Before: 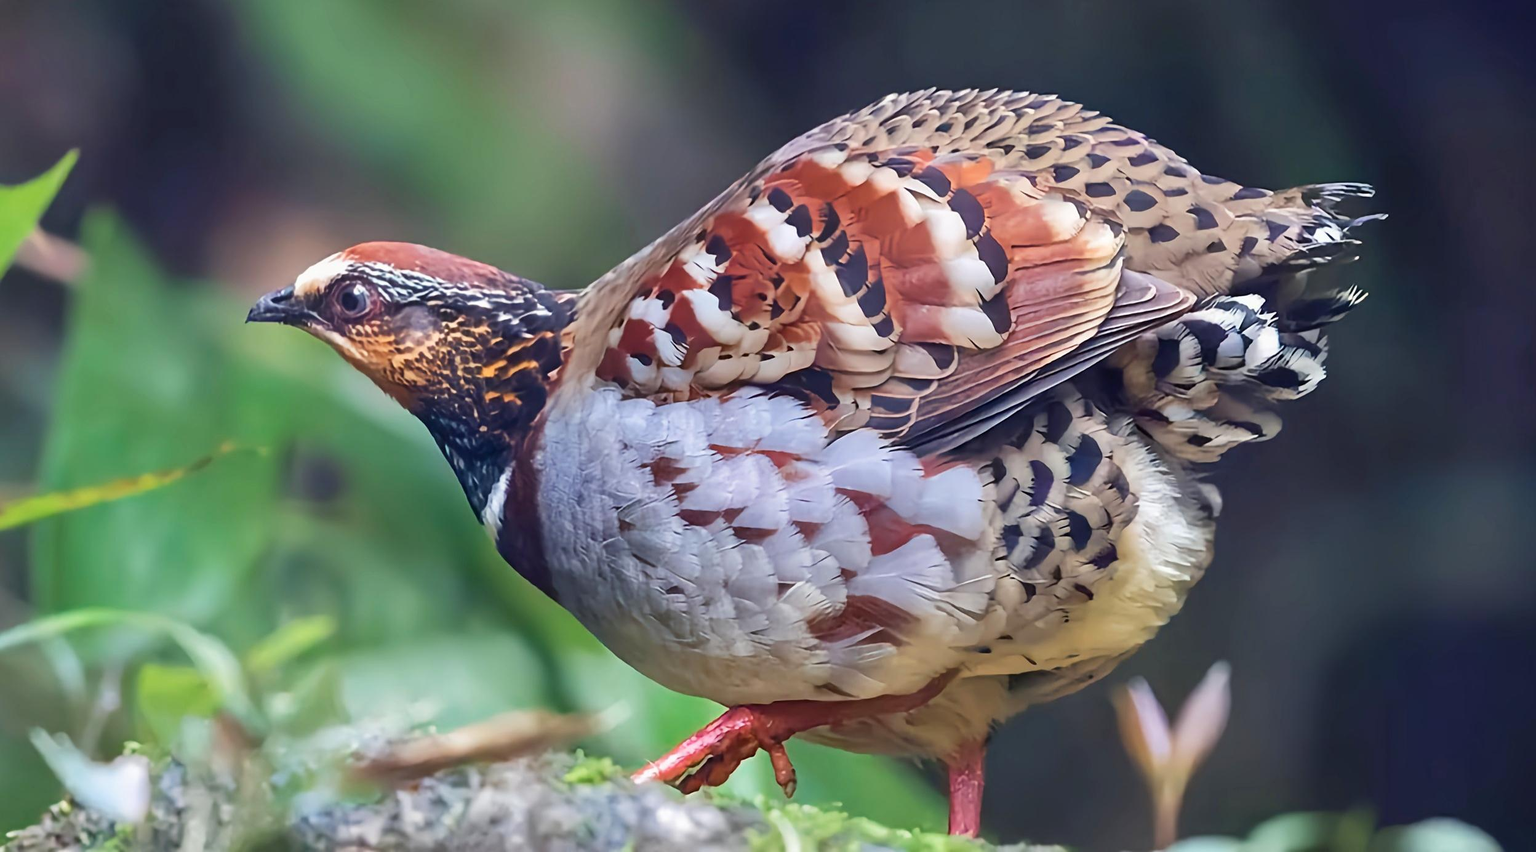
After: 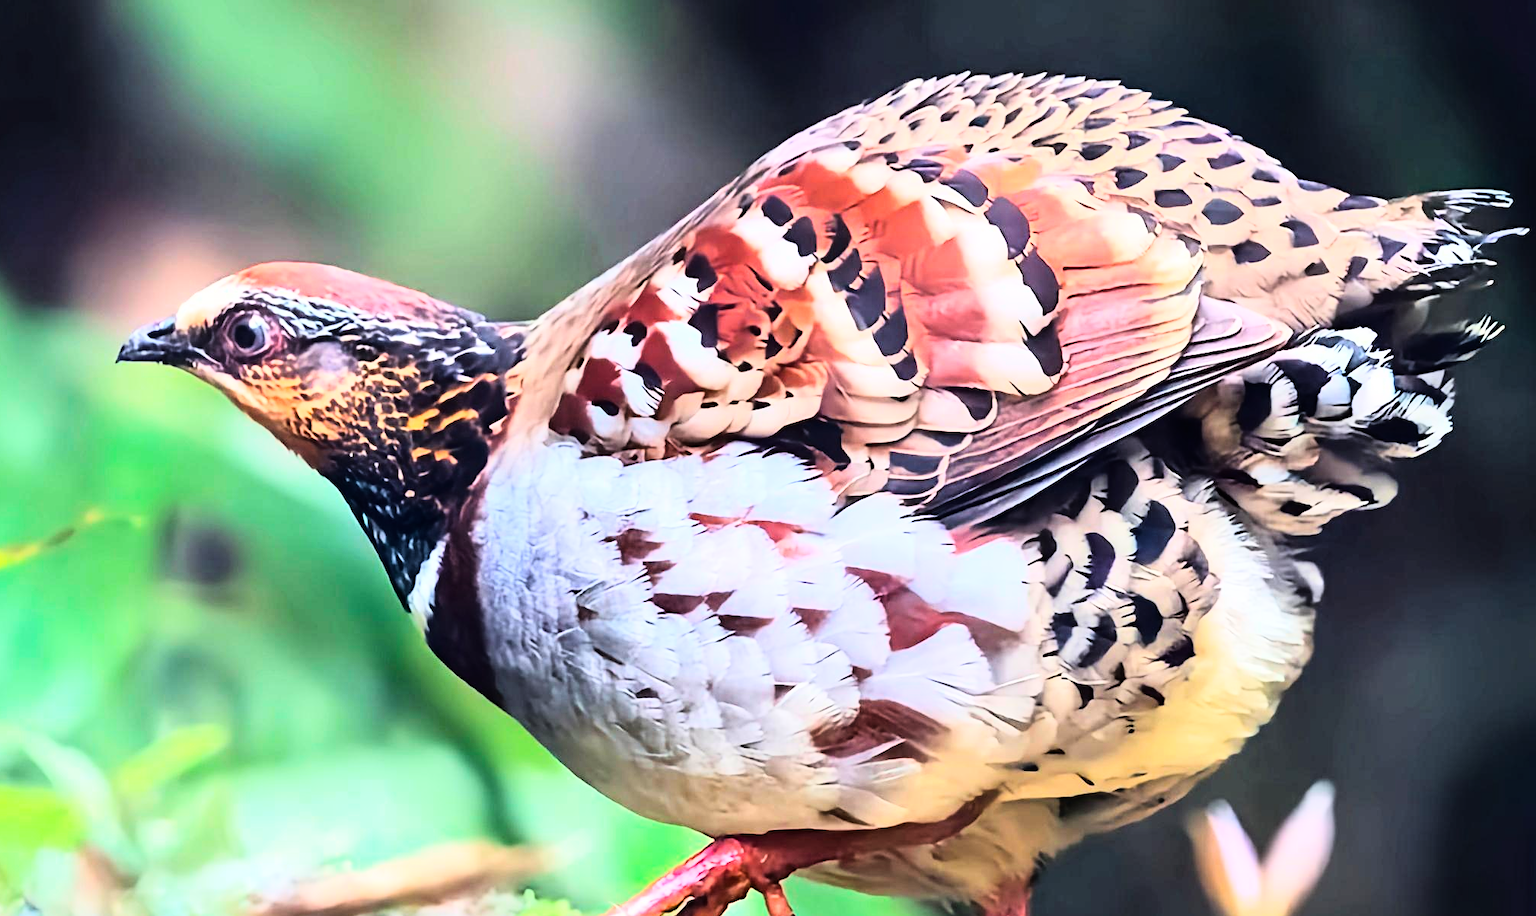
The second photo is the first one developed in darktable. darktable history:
rgb curve: curves: ch0 [(0, 0) (0.21, 0.15) (0.24, 0.21) (0.5, 0.75) (0.75, 0.96) (0.89, 0.99) (1, 1)]; ch1 [(0, 0.02) (0.21, 0.13) (0.25, 0.2) (0.5, 0.67) (0.75, 0.9) (0.89, 0.97) (1, 1)]; ch2 [(0, 0.02) (0.21, 0.13) (0.25, 0.2) (0.5, 0.67) (0.75, 0.9) (0.89, 0.97) (1, 1)], compensate middle gray true
crop: left 9.929%, top 3.475%, right 9.188%, bottom 9.529%
